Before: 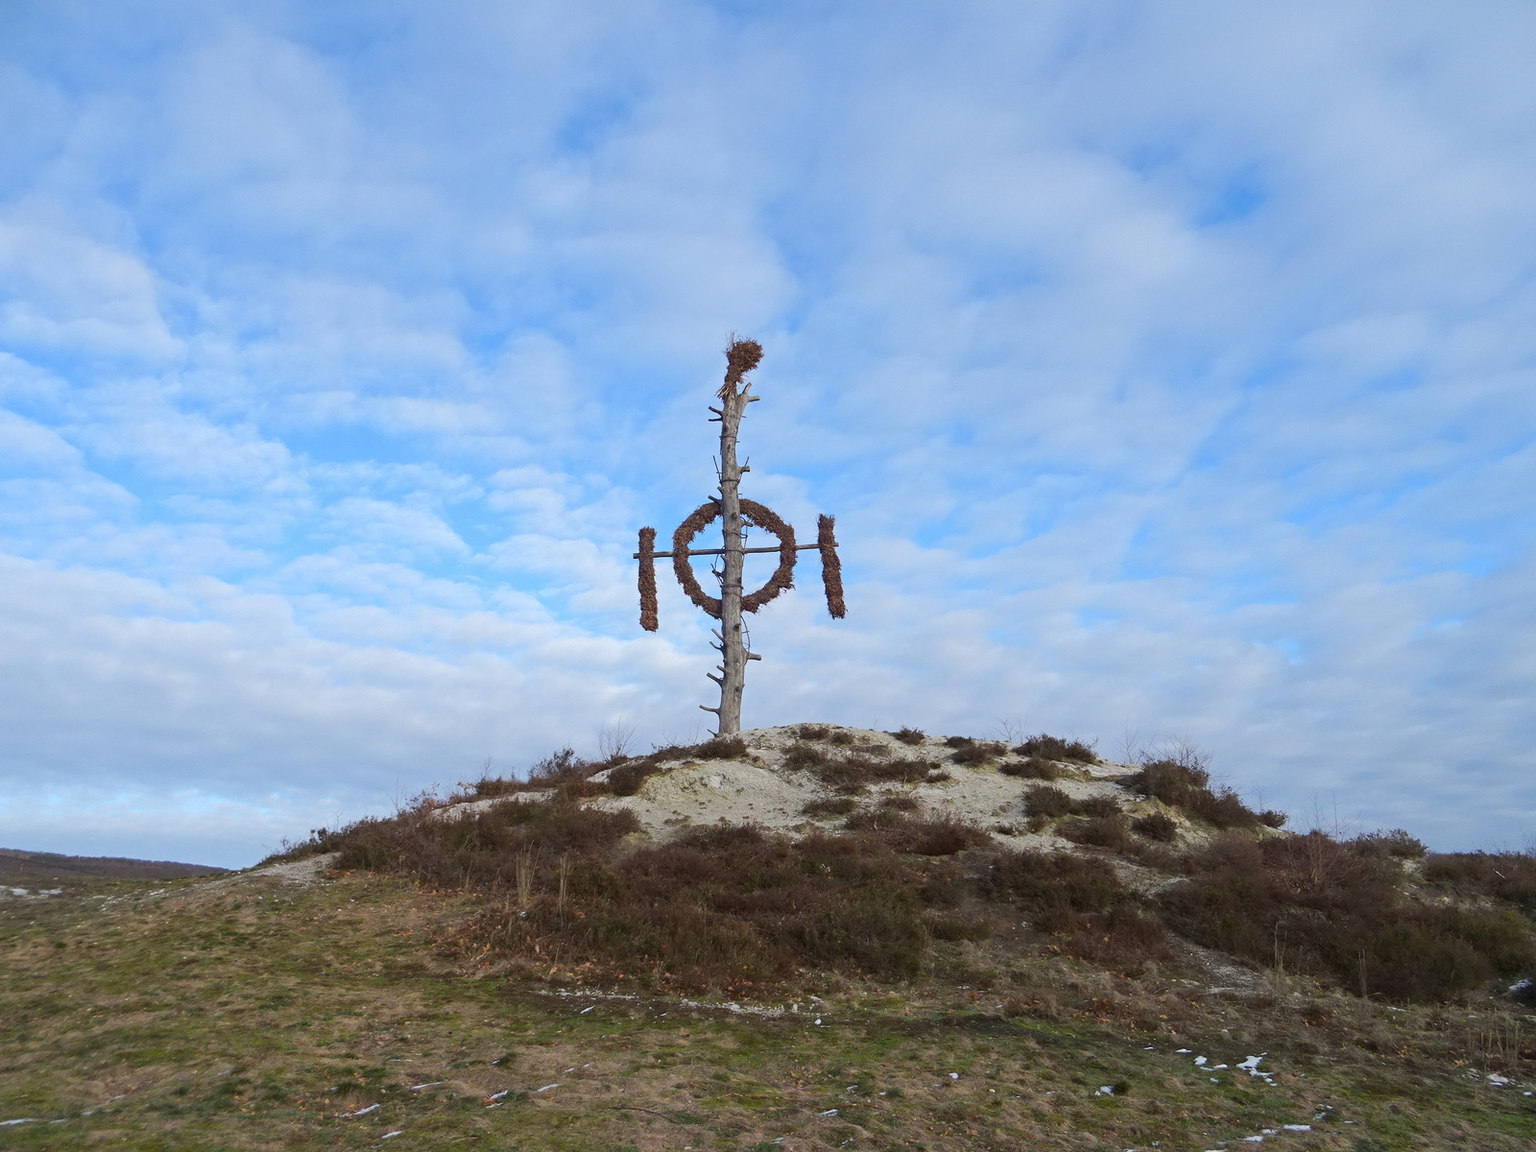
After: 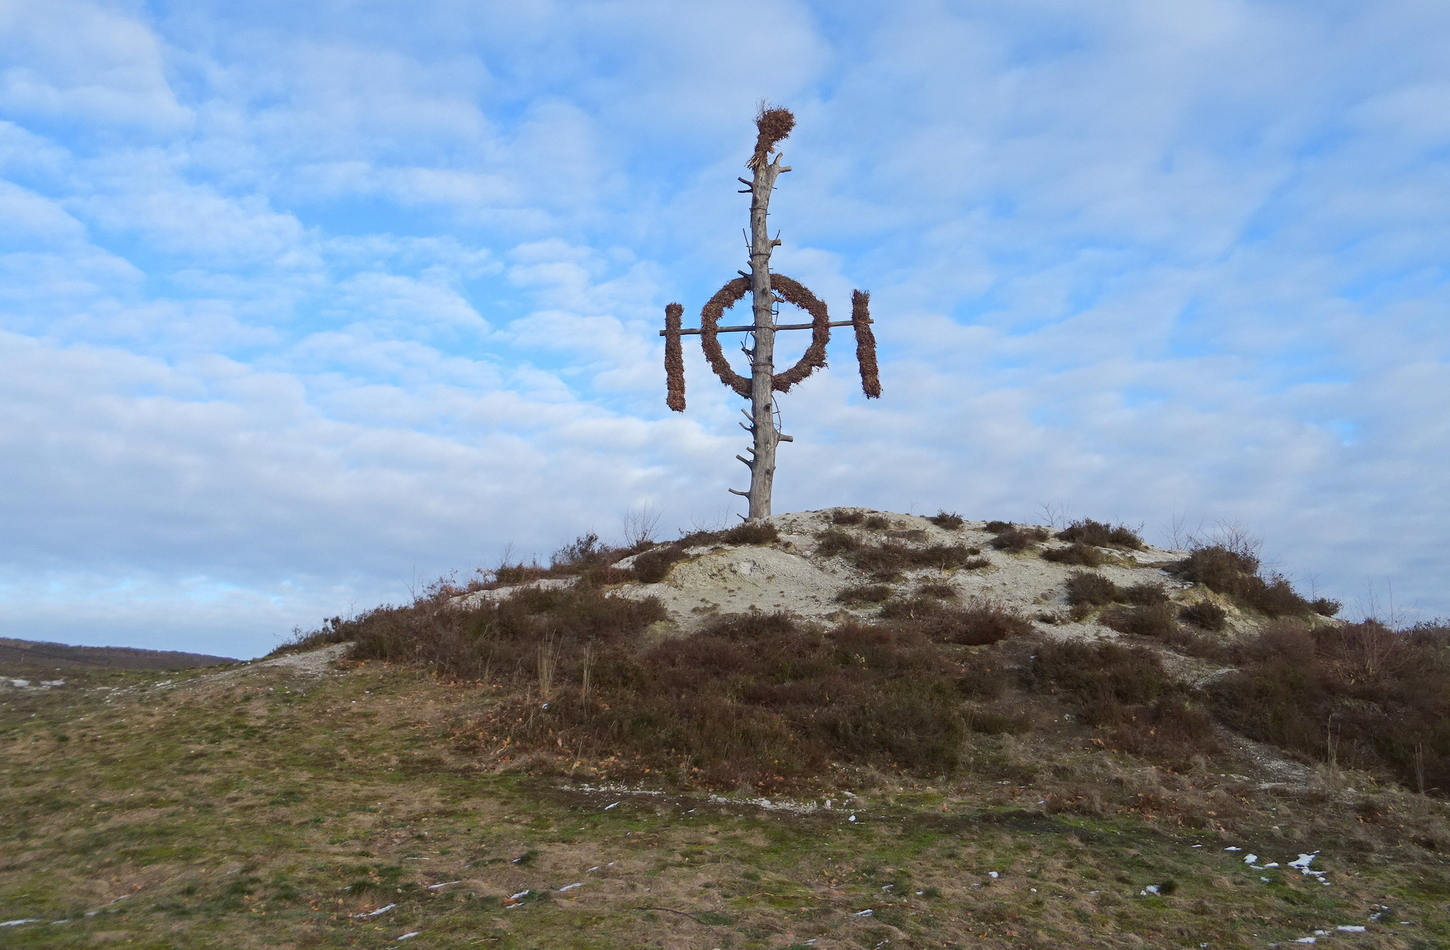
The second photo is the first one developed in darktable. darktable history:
crop: top 20.507%, right 9.375%, bottom 0.317%
